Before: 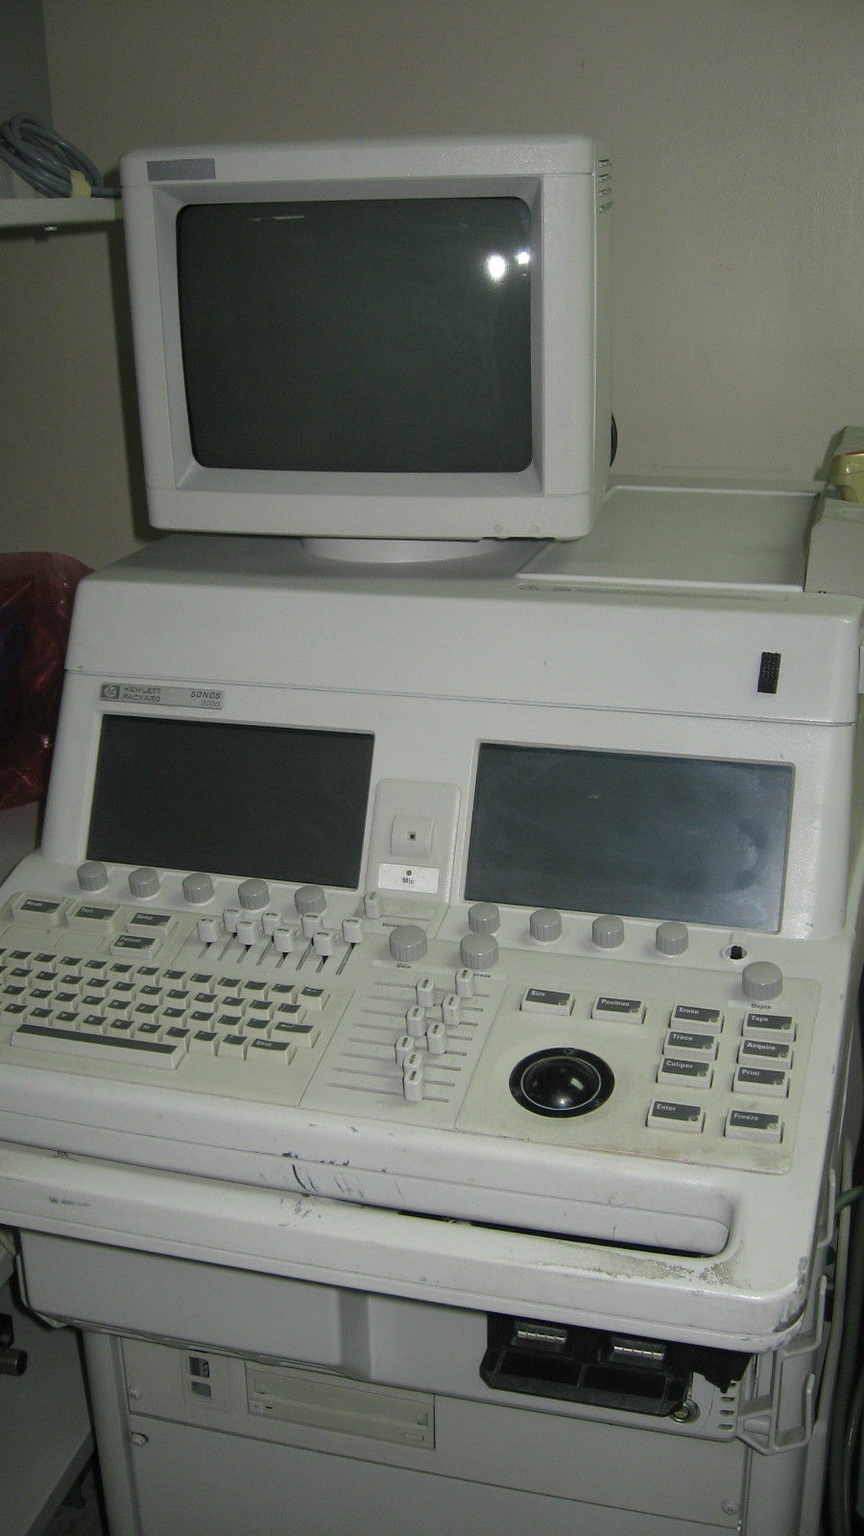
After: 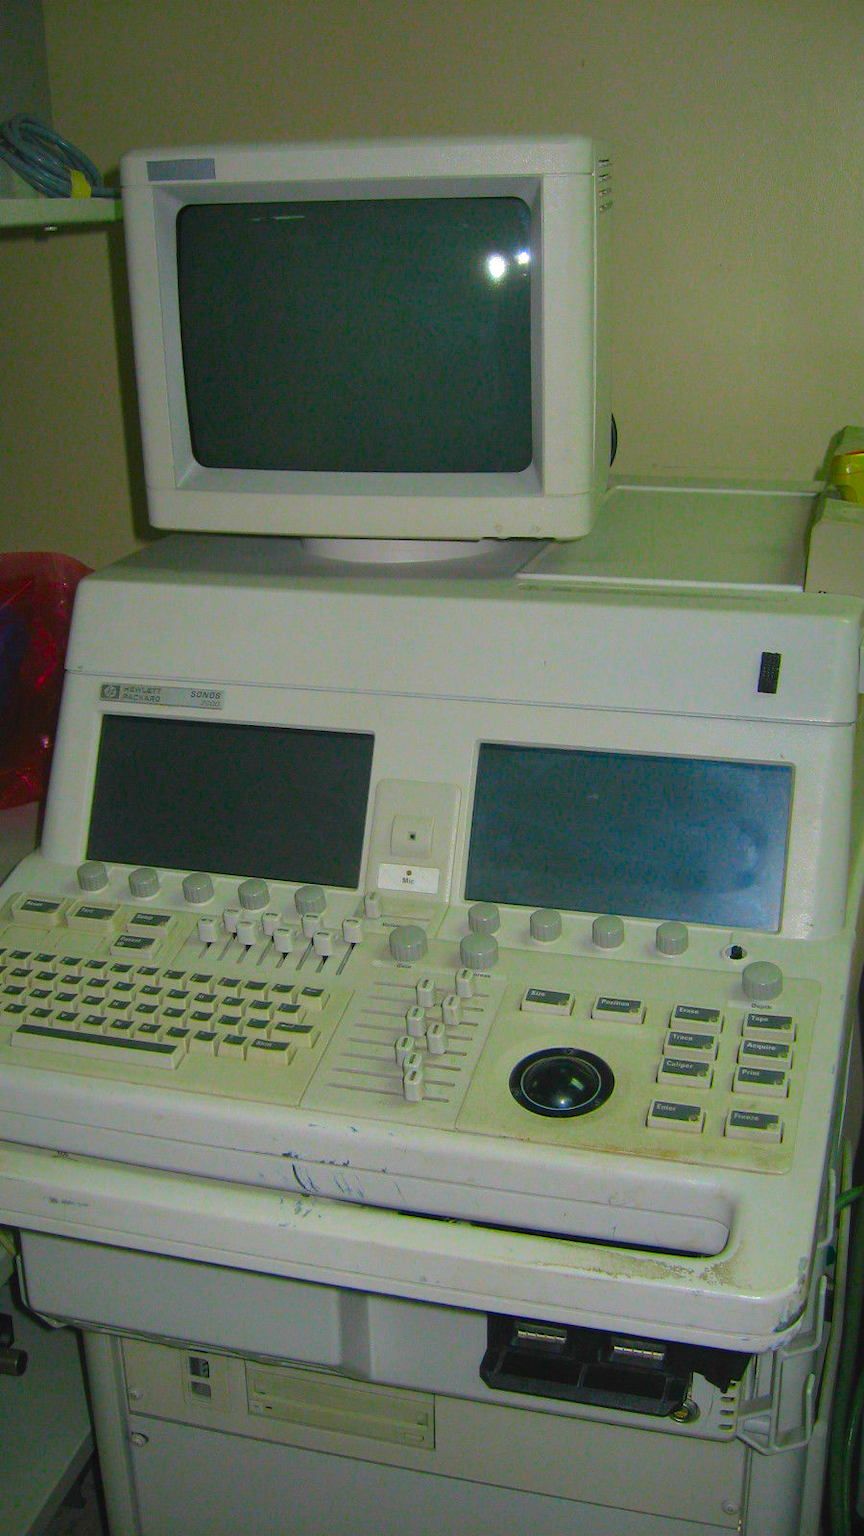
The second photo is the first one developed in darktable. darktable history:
color correction: saturation 3
exposure: black level correction -0.003, exposure 0.04 EV, compensate highlight preservation false
shadows and highlights: shadows 25, highlights -70
